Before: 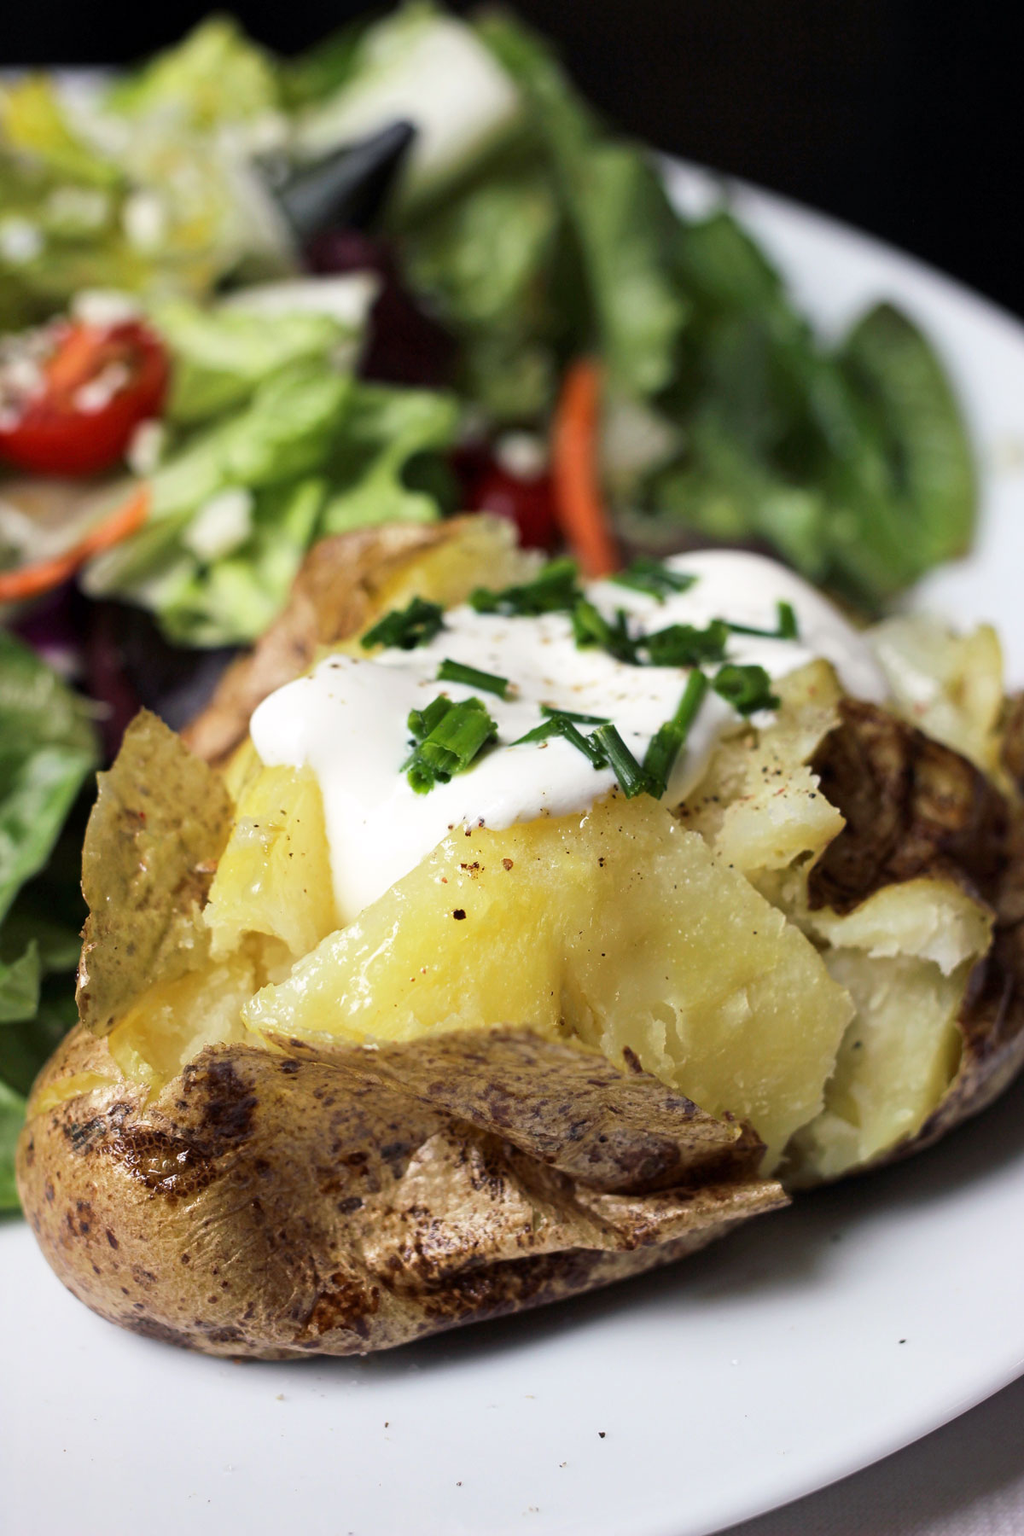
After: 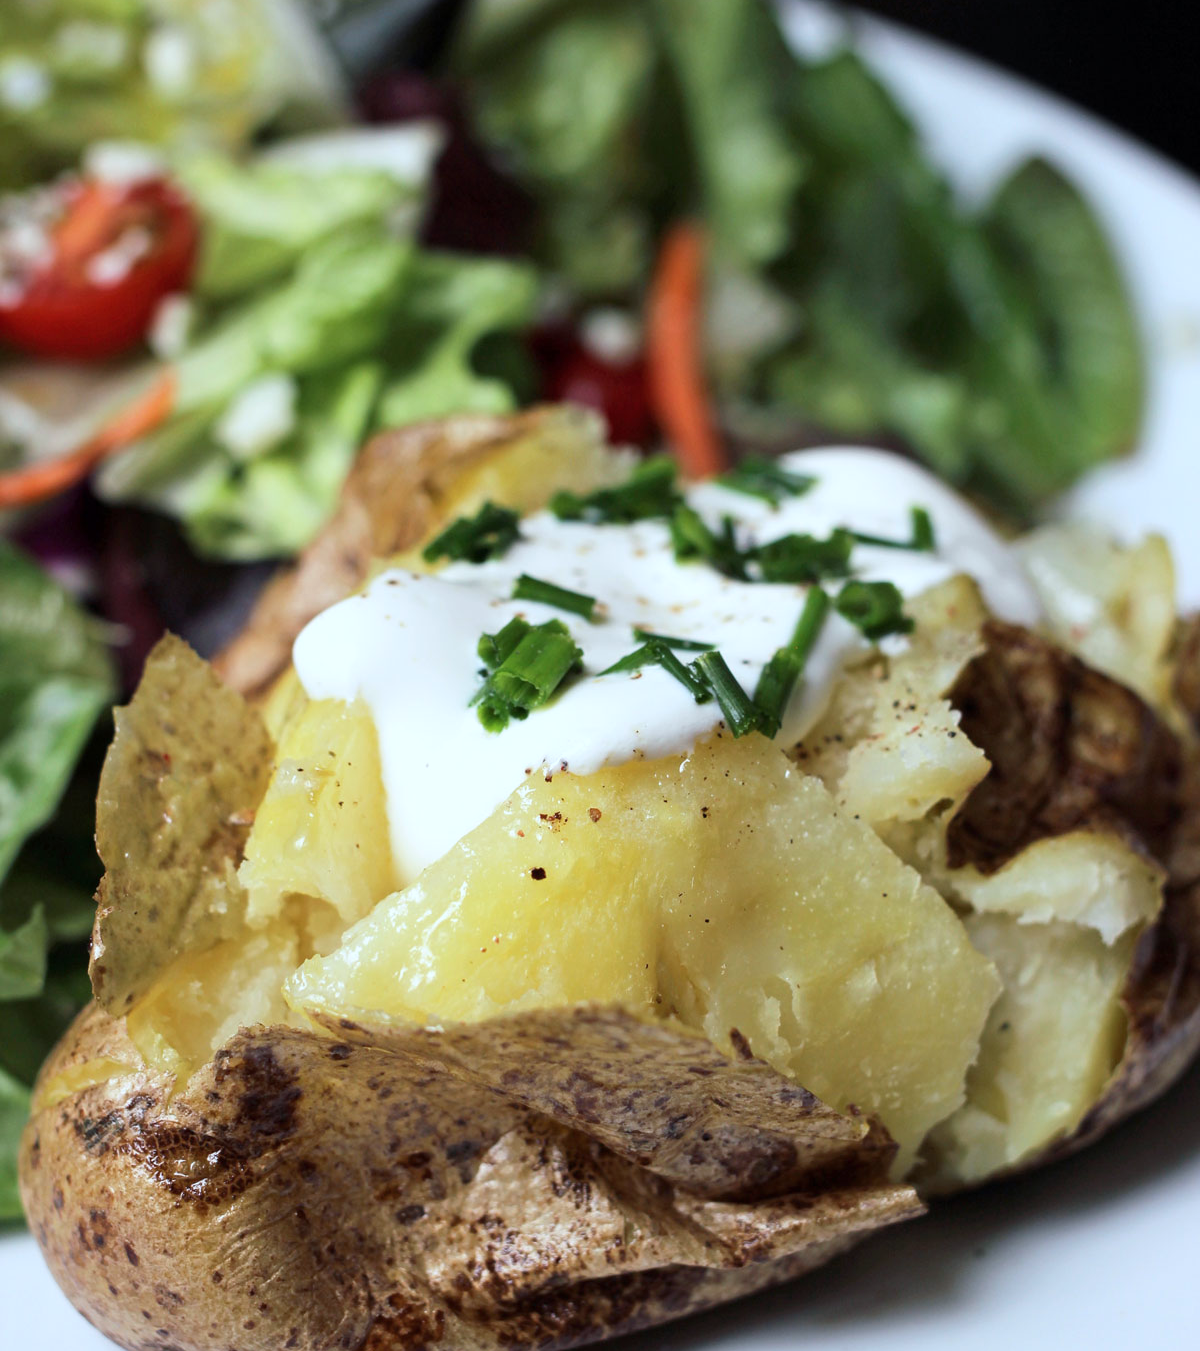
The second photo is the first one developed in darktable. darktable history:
color correction: highlights a* -4.21, highlights b* -10.66
crop: top 11.049%, bottom 13.881%
